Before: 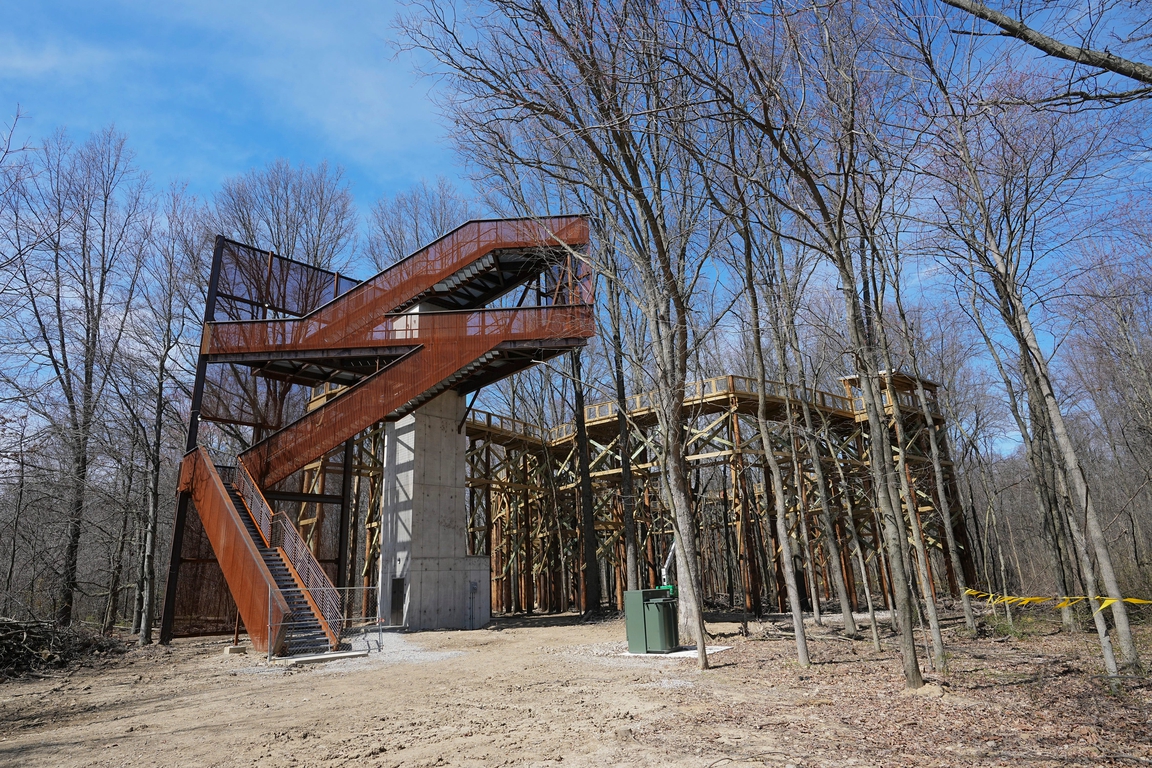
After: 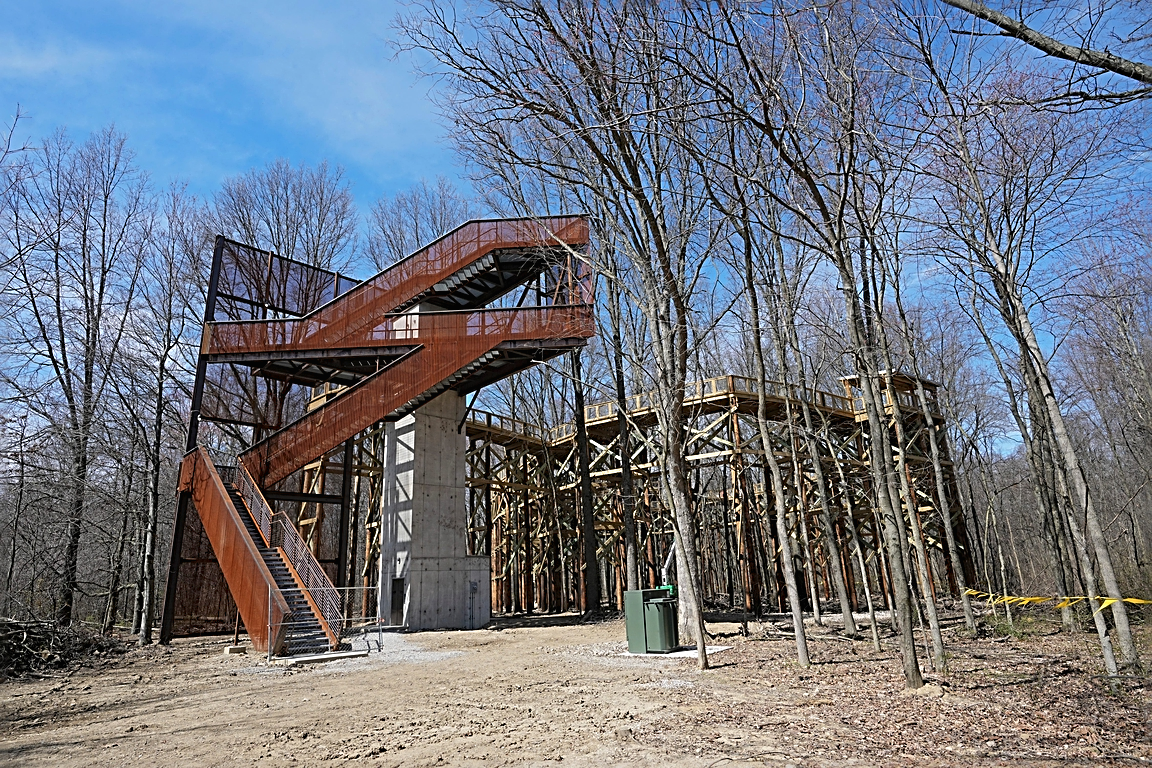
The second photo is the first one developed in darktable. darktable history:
sharpen: radius 3.022, amount 0.768
local contrast: mode bilateral grid, contrast 99, coarseness 99, detail 91%, midtone range 0.2
levels: levels [0, 0.492, 0.984]
